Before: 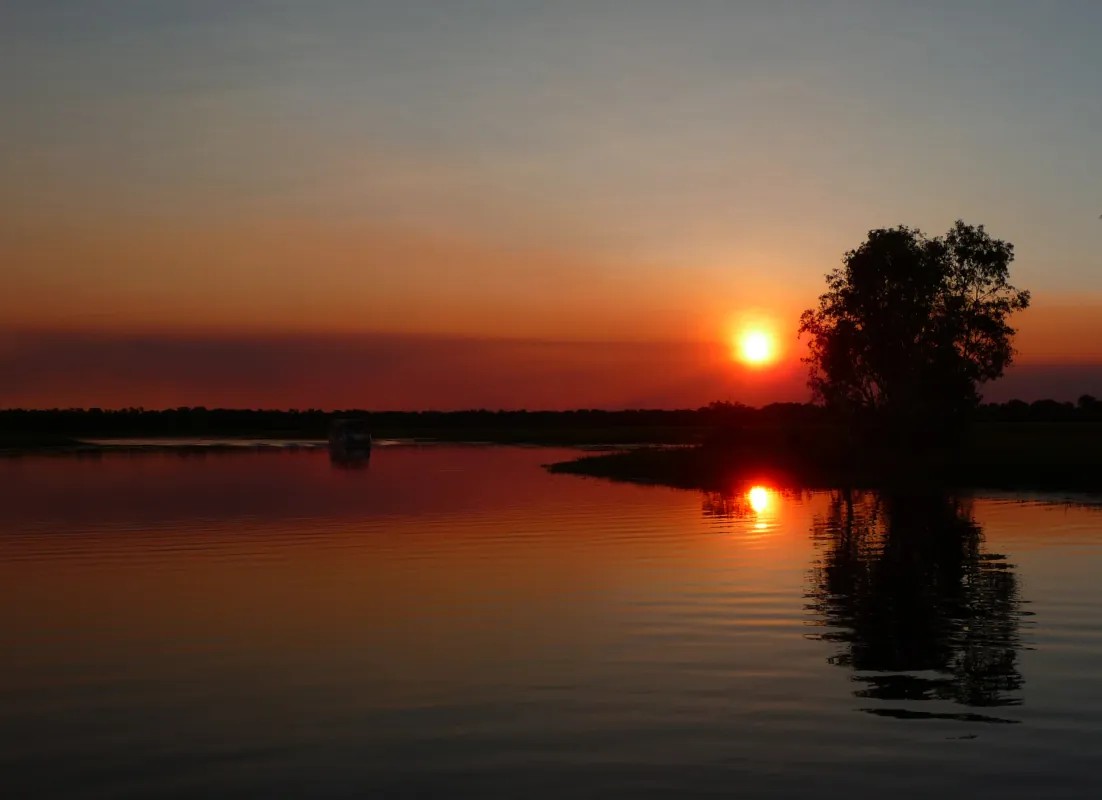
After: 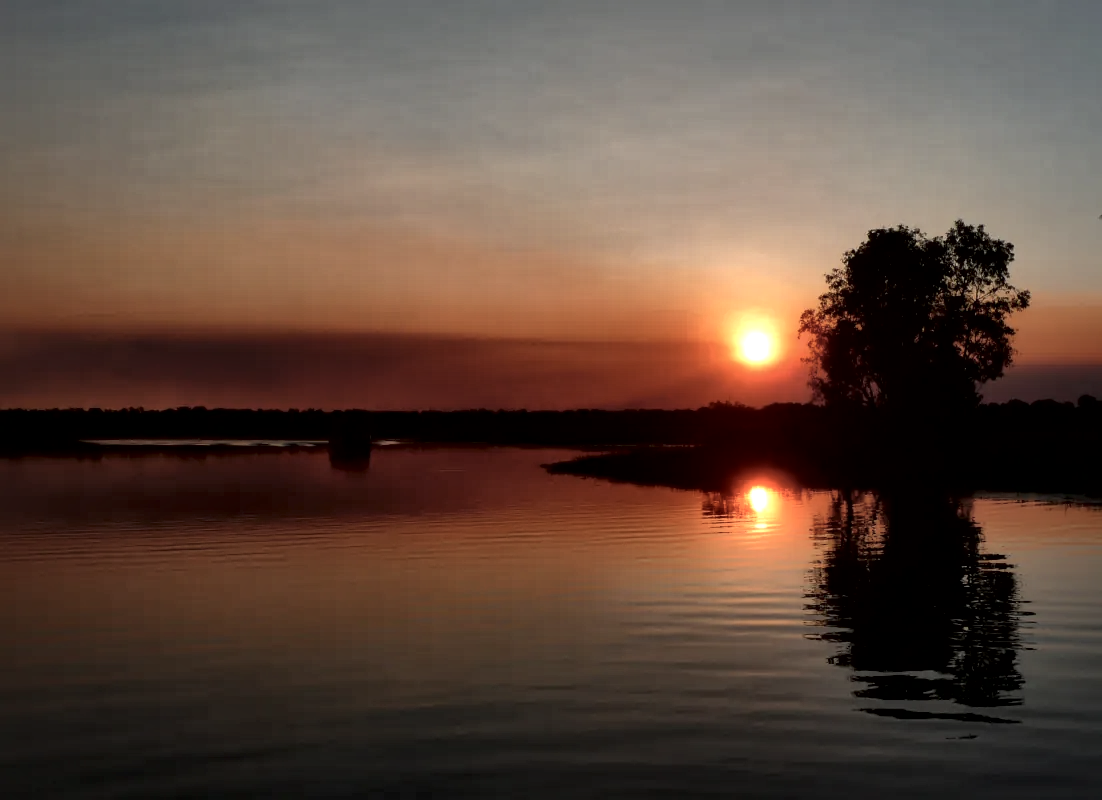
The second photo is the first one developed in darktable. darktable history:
local contrast: mode bilateral grid, contrast 44, coarseness 69, detail 214%, midtone range 0.2
contrast brightness saturation: contrast 0.06, brightness -0.01, saturation -0.23
